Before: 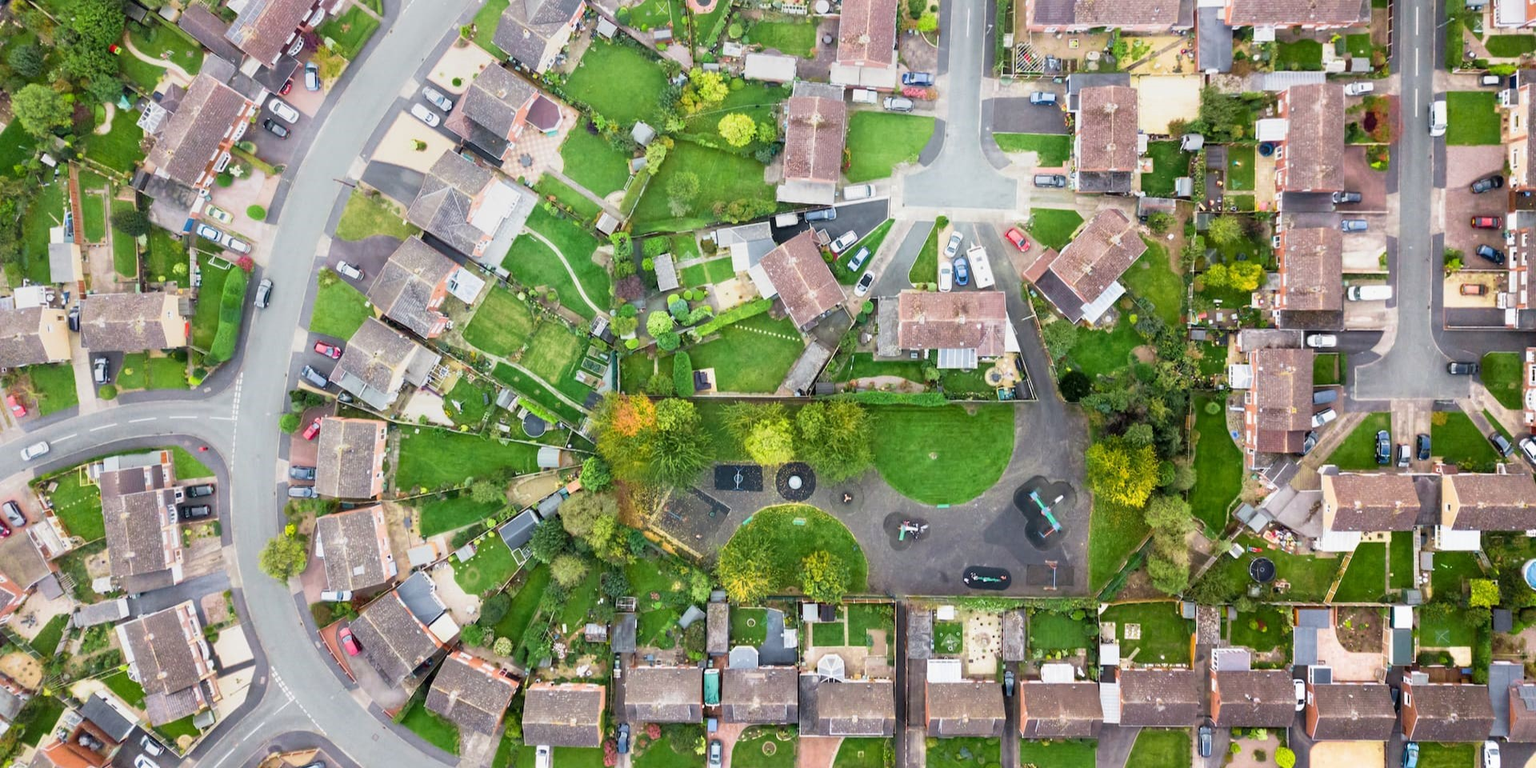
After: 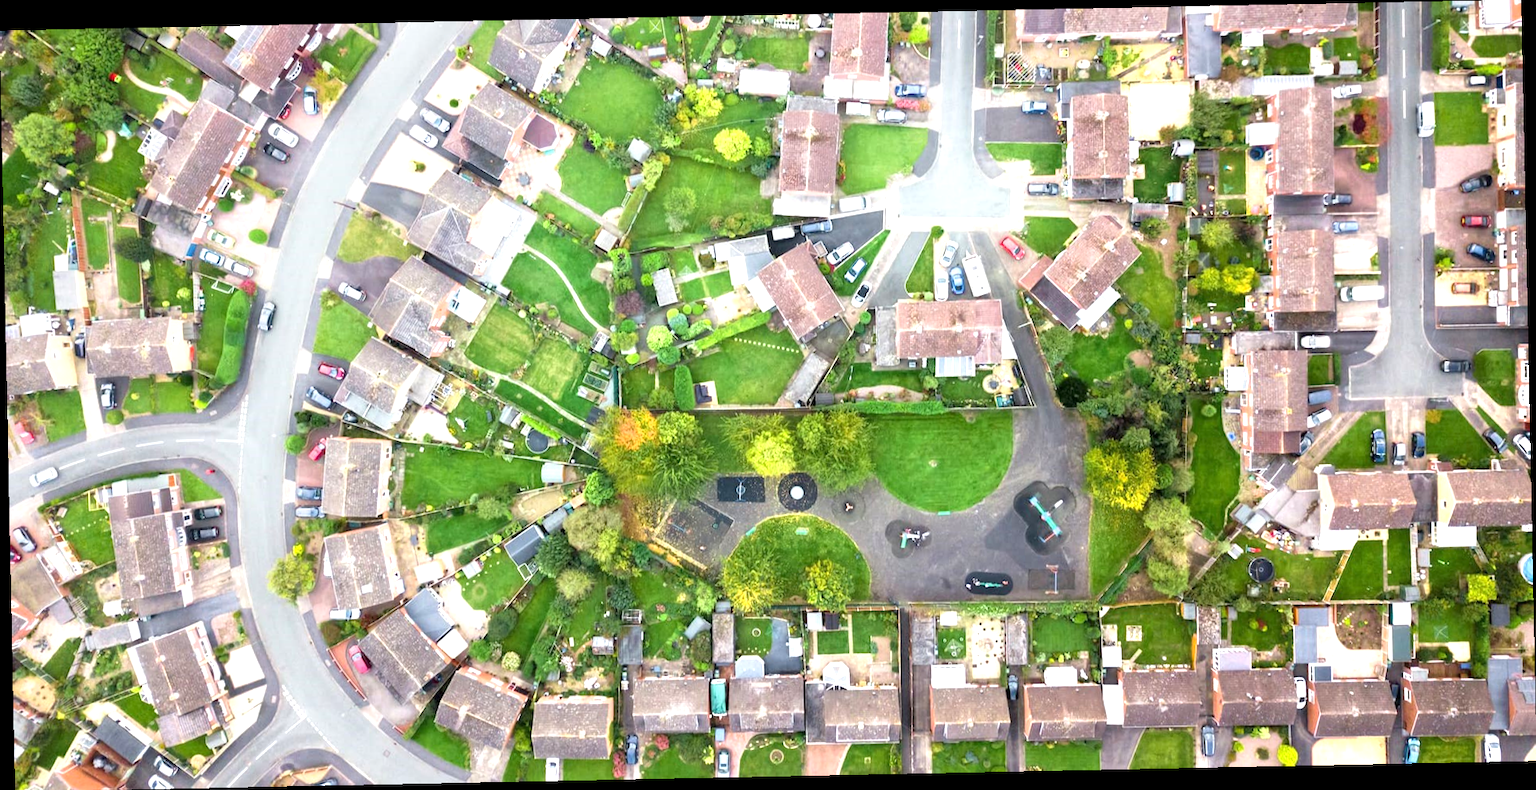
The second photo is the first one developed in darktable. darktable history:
exposure: exposure 0.669 EV, compensate highlight preservation false
rotate and perspective: rotation -1.17°, automatic cropping off
